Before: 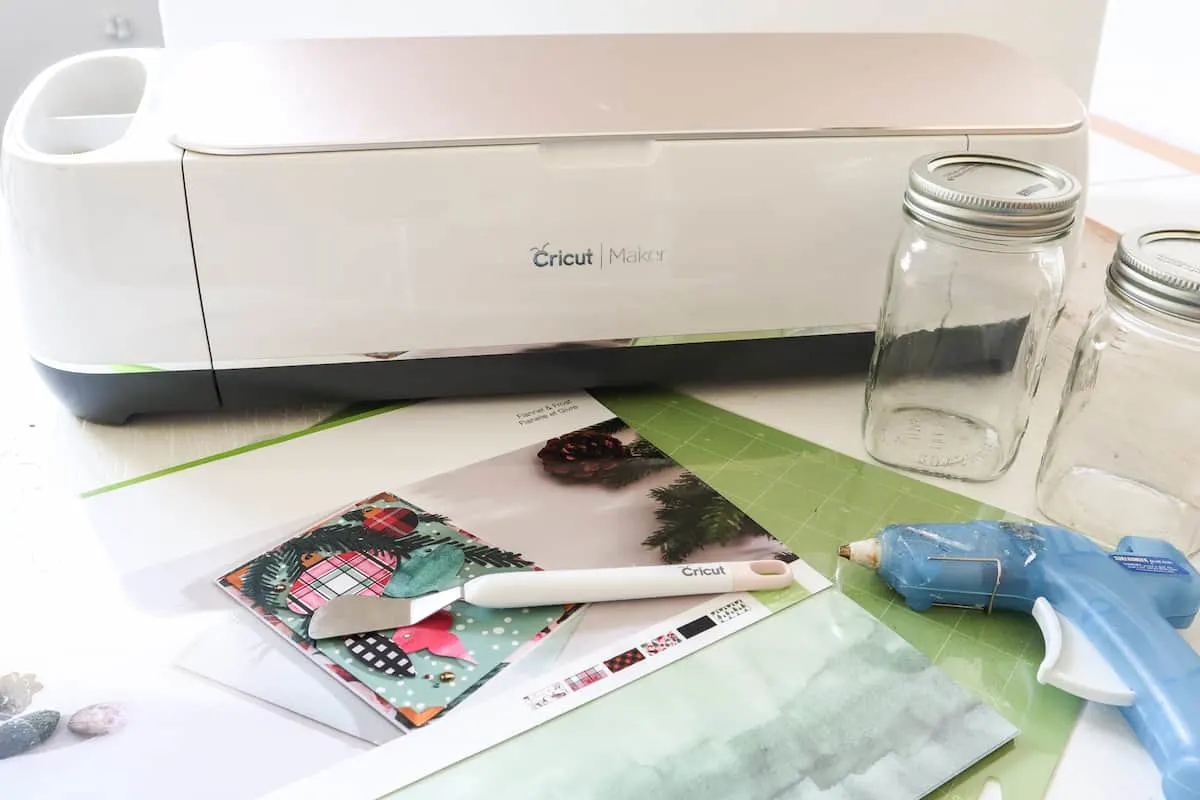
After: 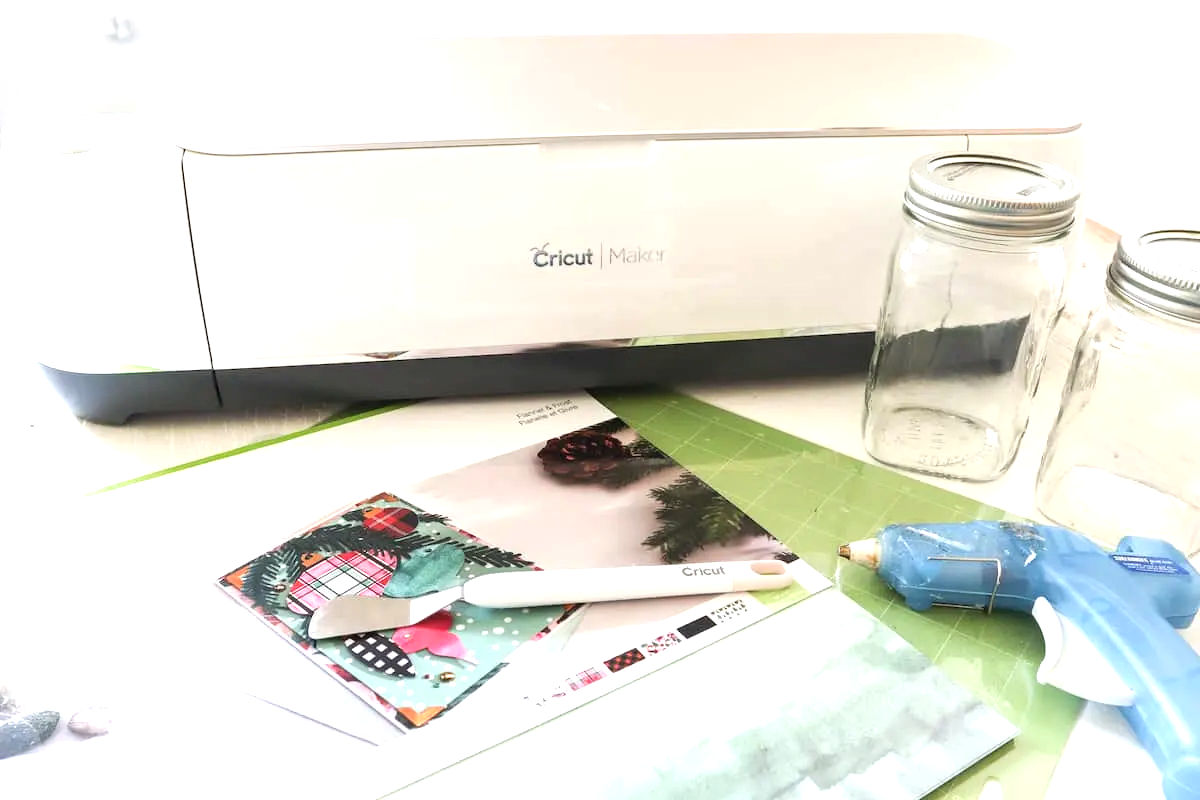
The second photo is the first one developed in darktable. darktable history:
tone equalizer: mask exposure compensation -0.504 EV
exposure: black level correction 0, exposure 0.698 EV
